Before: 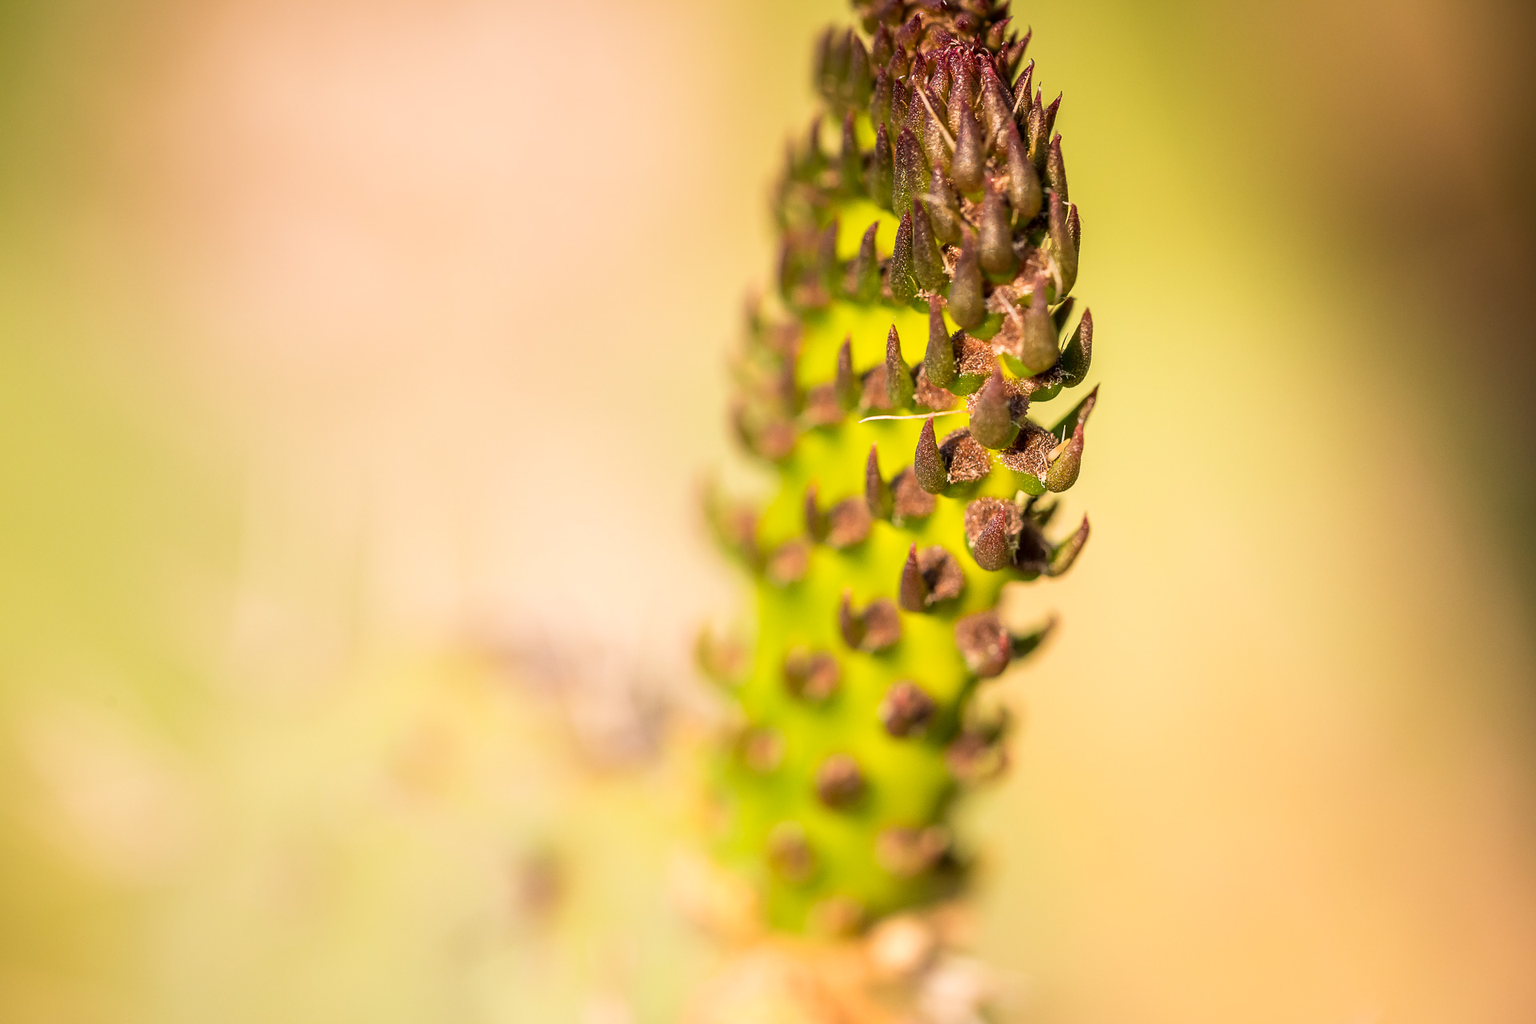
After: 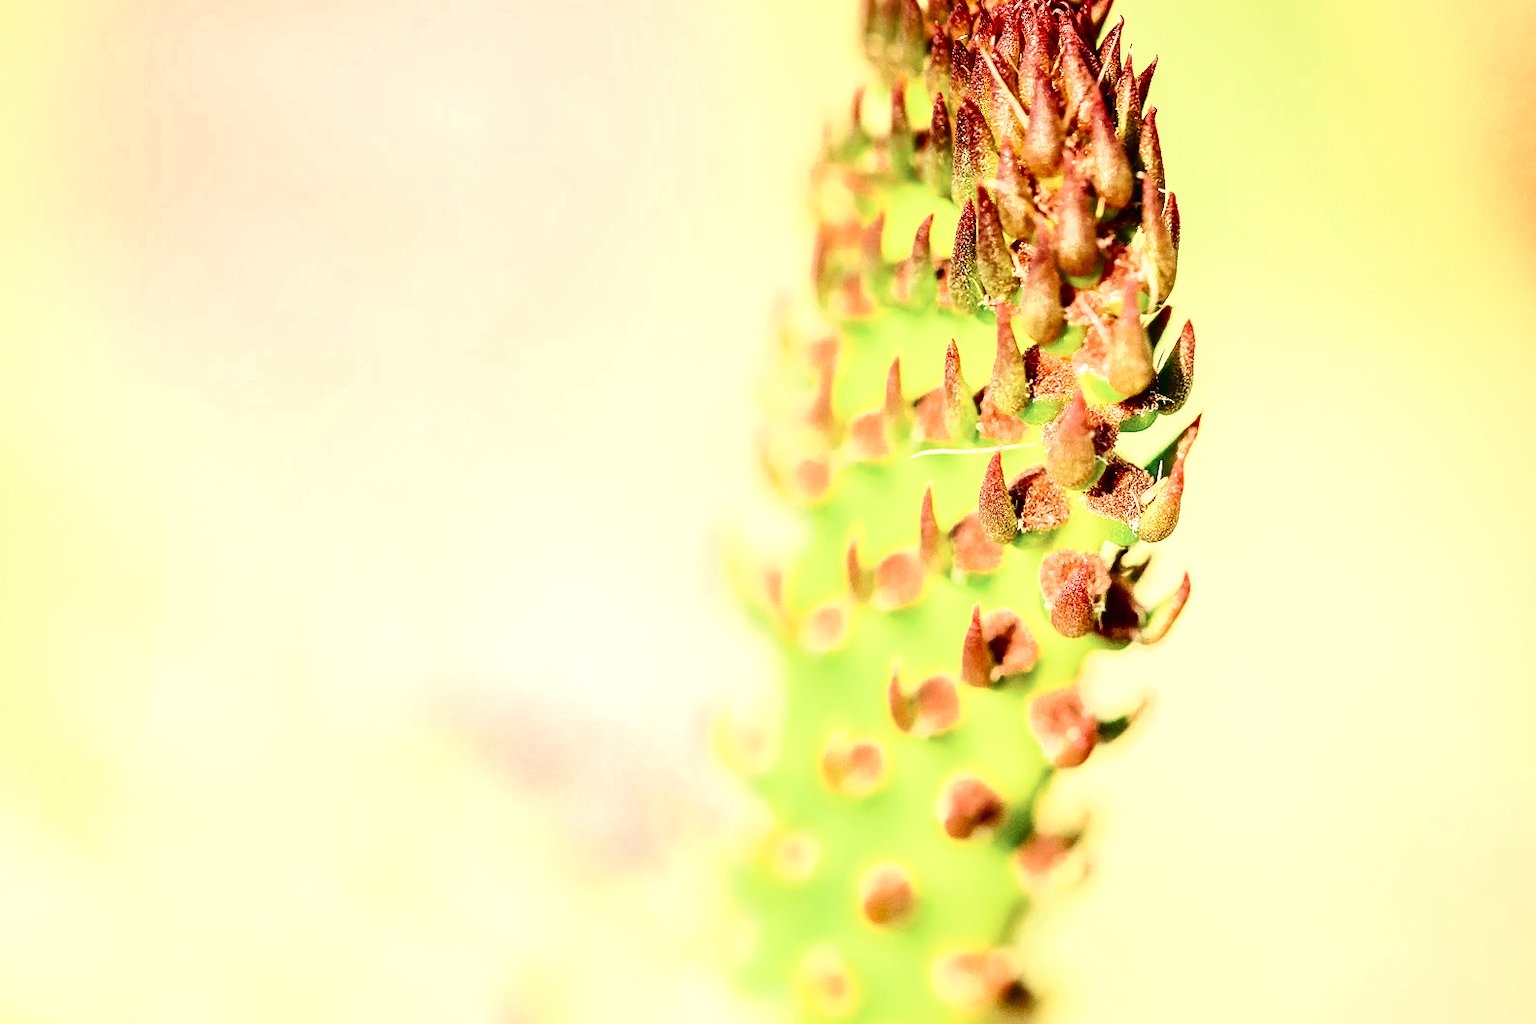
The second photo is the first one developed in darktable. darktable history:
crop and rotate: left 7.196%, top 4.574%, right 10.605%, bottom 13.178%
exposure: black level correction -0.005, exposure 1 EV, compensate highlight preservation false
contrast brightness saturation: contrast 0.19, brightness -0.11, saturation 0.21
tone curve: curves: ch0 [(0, 0) (0.051, 0.047) (0.102, 0.099) (0.258, 0.29) (0.442, 0.527) (0.695, 0.804) (0.88, 0.952) (1, 1)]; ch1 [(0, 0) (0.339, 0.298) (0.402, 0.363) (0.444, 0.415) (0.485, 0.469) (0.494, 0.493) (0.504, 0.501) (0.525, 0.534) (0.555, 0.593) (0.594, 0.648) (1, 1)]; ch2 [(0, 0) (0.48, 0.48) (0.504, 0.5) (0.535, 0.557) (0.581, 0.623) (0.649, 0.683) (0.824, 0.815) (1, 1)], color space Lab, independent channels, preserve colors none
tone equalizer: on, module defaults
base curve: curves: ch0 [(0, 0) (0.036, 0.025) (0.121, 0.166) (0.206, 0.329) (0.605, 0.79) (1, 1)], preserve colors none
color zones: curves: ch0 [(0, 0.5) (0.125, 0.4) (0.25, 0.5) (0.375, 0.4) (0.5, 0.4) (0.625, 0.35) (0.75, 0.35) (0.875, 0.5)]; ch1 [(0, 0.35) (0.125, 0.45) (0.25, 0.35) (0.375, 0.35) (0.5, 0.35) (0.625, 0.35) (0.75, 0.45) (0.875, 0.35)]; ch2 [(0, 0.6) (0.125, 0.5) (0.25, 0.5) (0.375, 0.6) (0.5, 0.6) (0.625, 0.5) (0.75, 0.5) (0.875, 0.5)]
